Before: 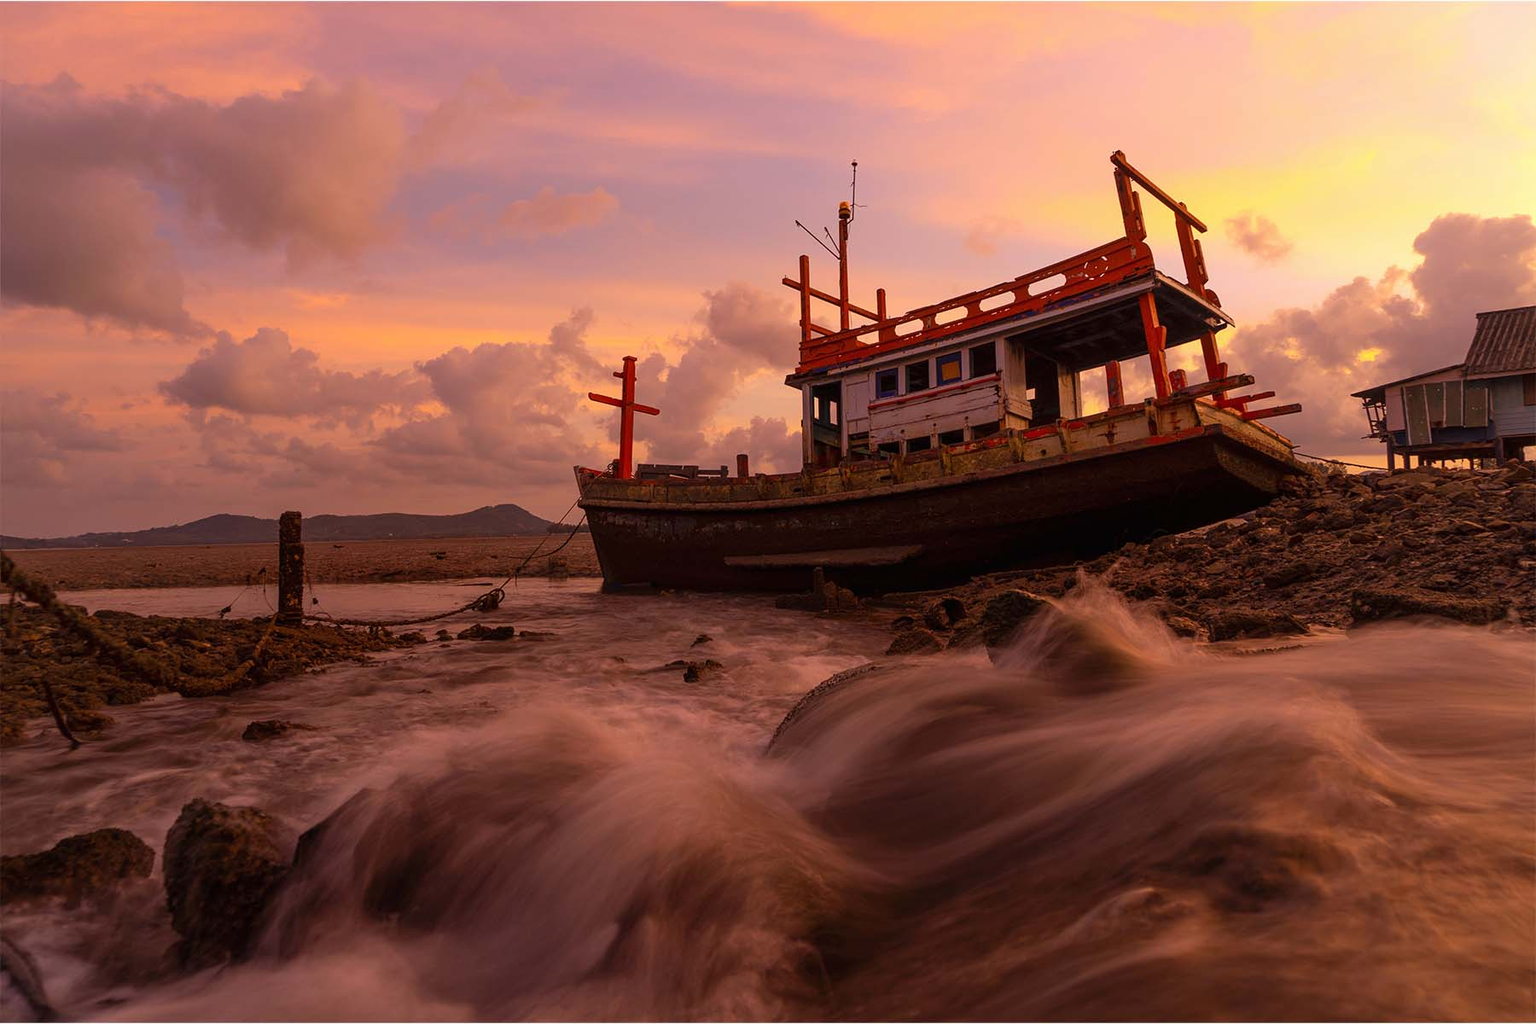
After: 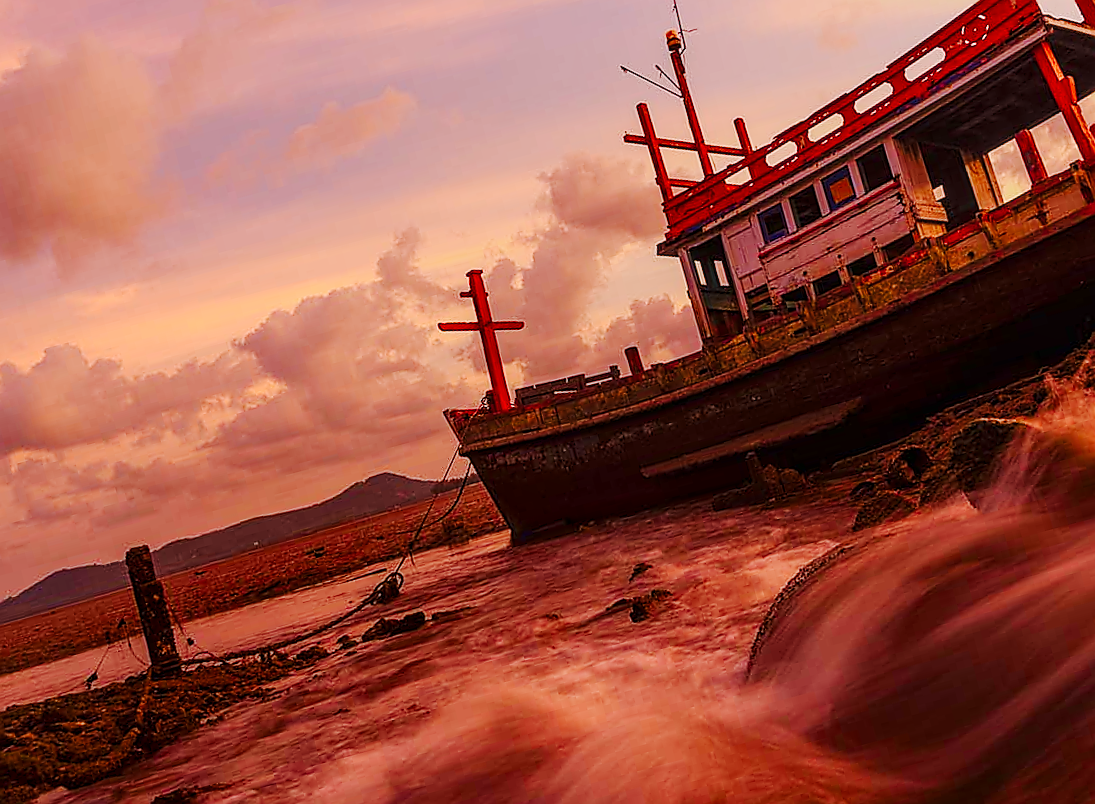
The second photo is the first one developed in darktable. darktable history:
crop and rotate: left 8.786%, right 24.548%
color balance rgb: shadows lift › chroma 1%, shadows lift › hue 113°, highlights gain › chroma 0.2%, highlights gain › hue 333°, perceptual saturation grading › global saturation 20%, perceptual saturation grading › highlights -50%, perceptual saturation grading › shadows 25%, contrast -20%
local contrast: on, module defaults
sharpen: radius 1.4, amount 1.25, threshold 0.7
exposure: exposure 0.197 EV, compensate highlight preservation false
tone curve: curves: ch0 [(0, 0) (0.003, 0.008) (0.011, 0.011) (0.025, 0.018) (0.044, 0.028) (0.069, 0.039) (0.1, 0.056) (0.136, 0.081) (0.177, 0.118) (0.224, 0.164) (0.277, 0.223) (0.335, 0.3) (0.399, 0.399) (0.468, 0.51) (0.543, 0.618) (0.623, 0.71) (0.709, 0.79) (0.801, 0.865) (0.898, 0.93) (1, 1)], preserve colors none
rotate and perspective: rotation -14.8°, crop left 0.1, crop right 0.903, crop top 0.25, crop bottom 0.748
